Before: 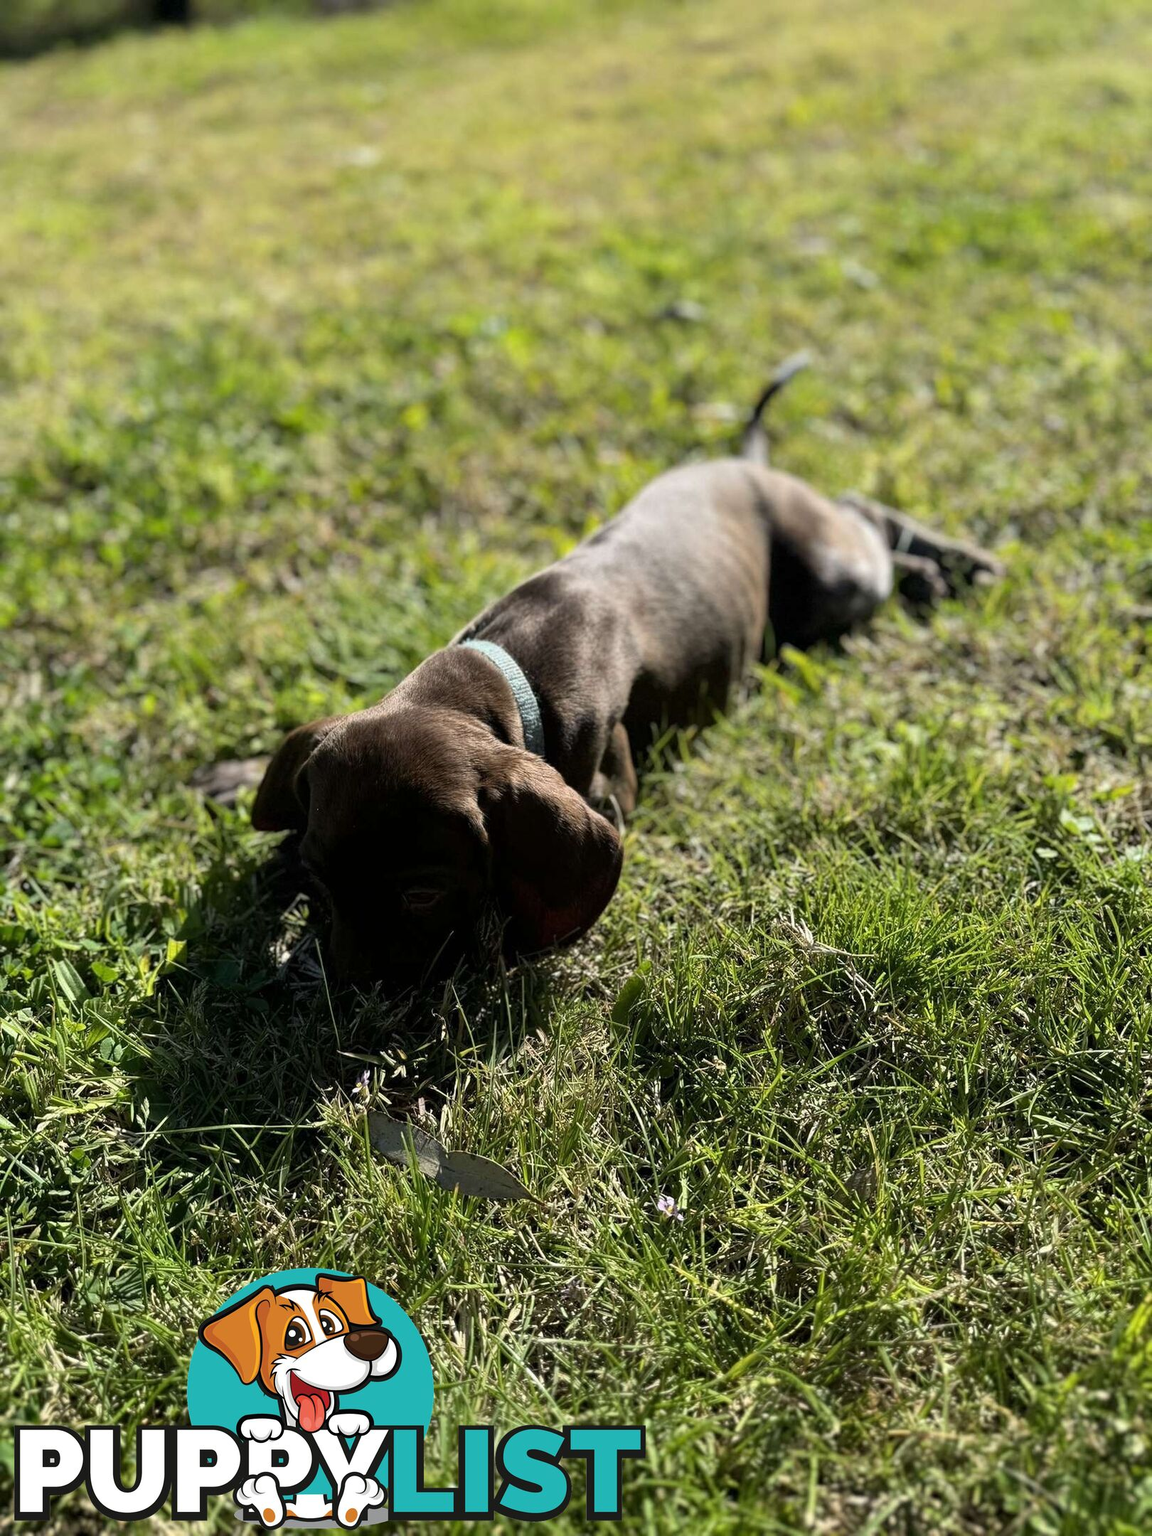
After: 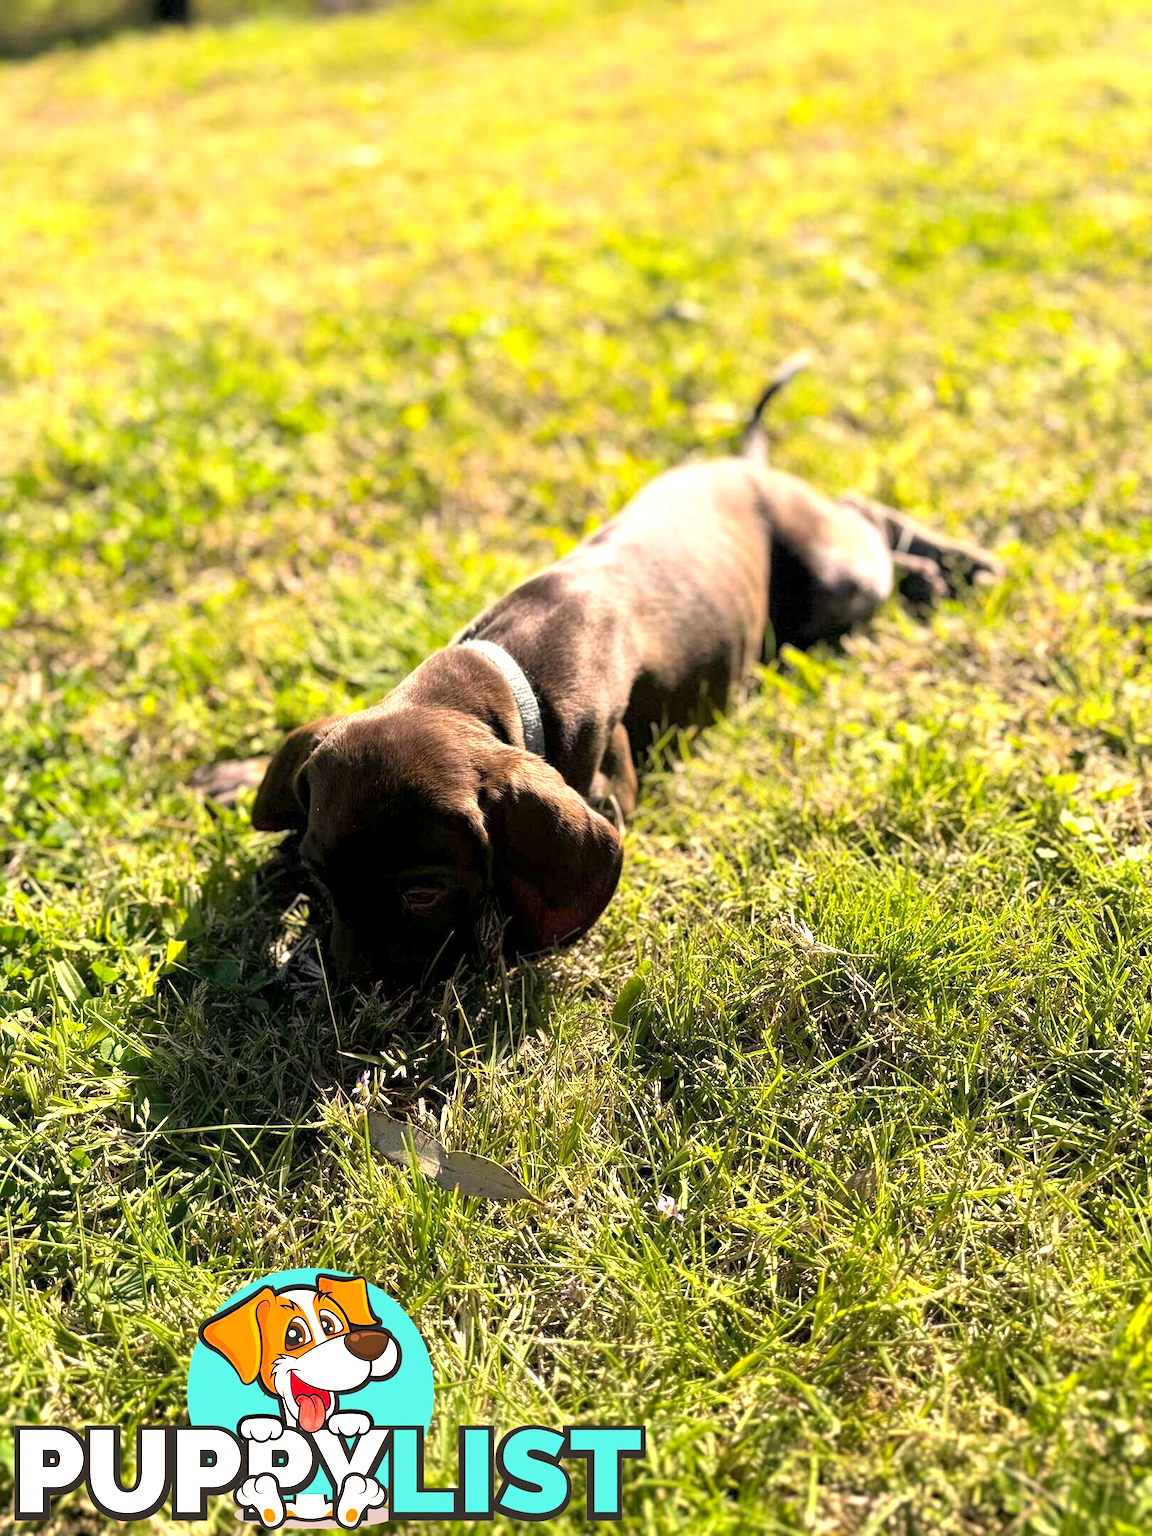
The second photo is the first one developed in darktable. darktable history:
color correction: highlights a* 12.08, highlights b* 11.6
exposure: black level correction 0.001, exposure 0.965 EV, compensate exposure bias true, compensate highlight preservation false
contrast brightness saturation: brightness 0.095, saturation 0.19
